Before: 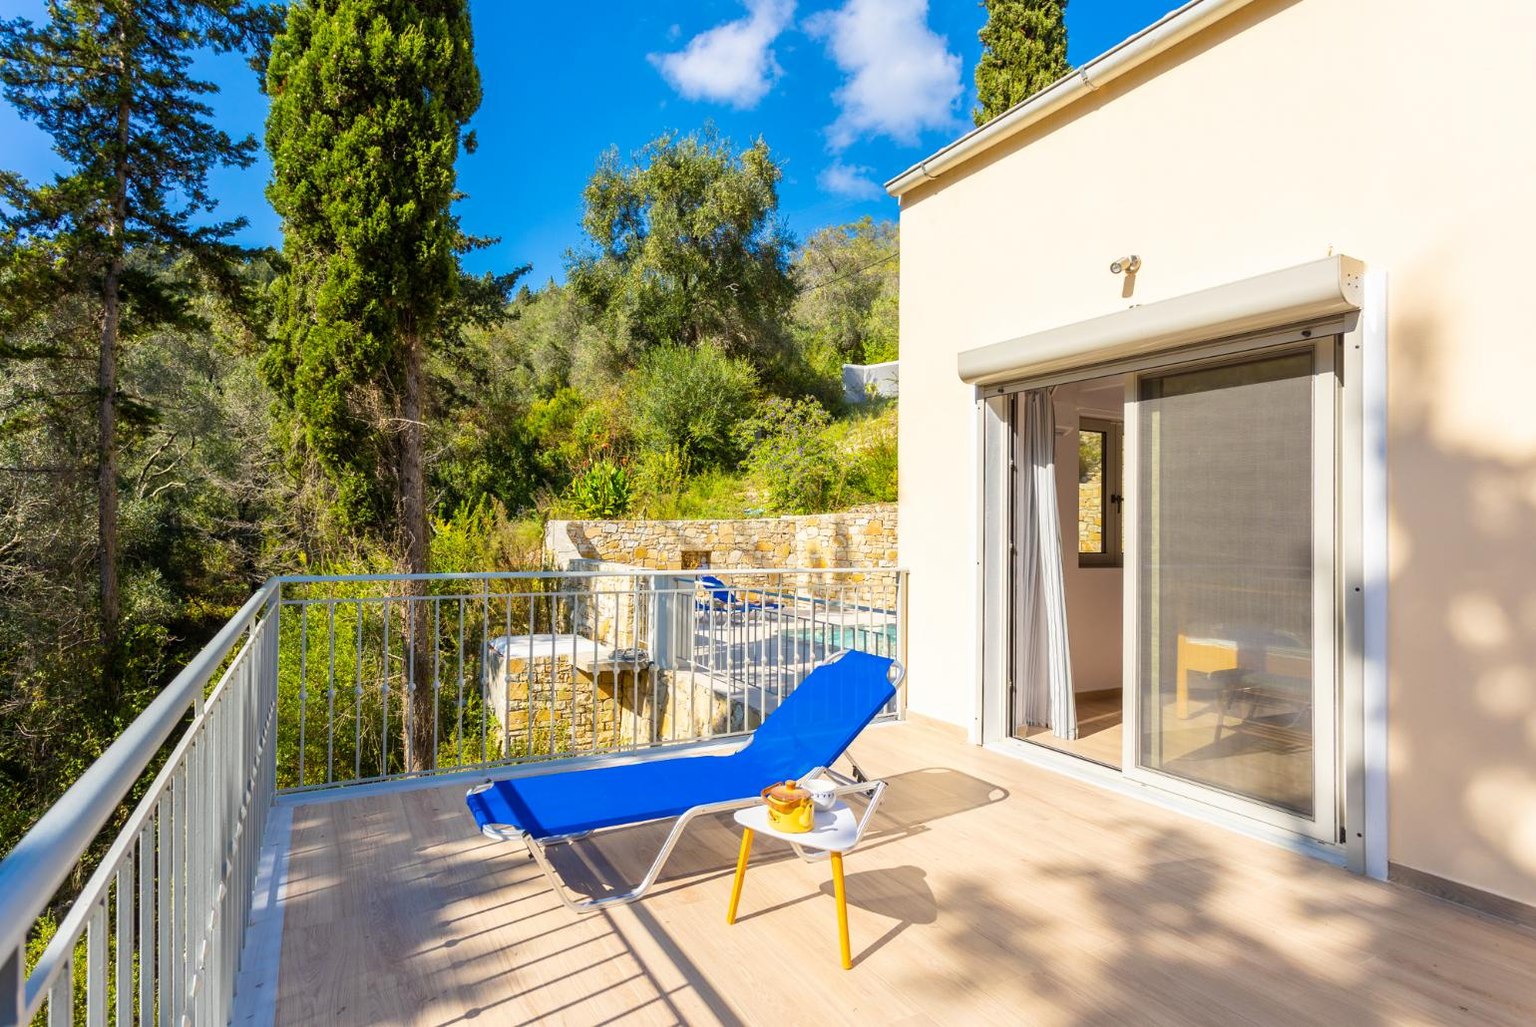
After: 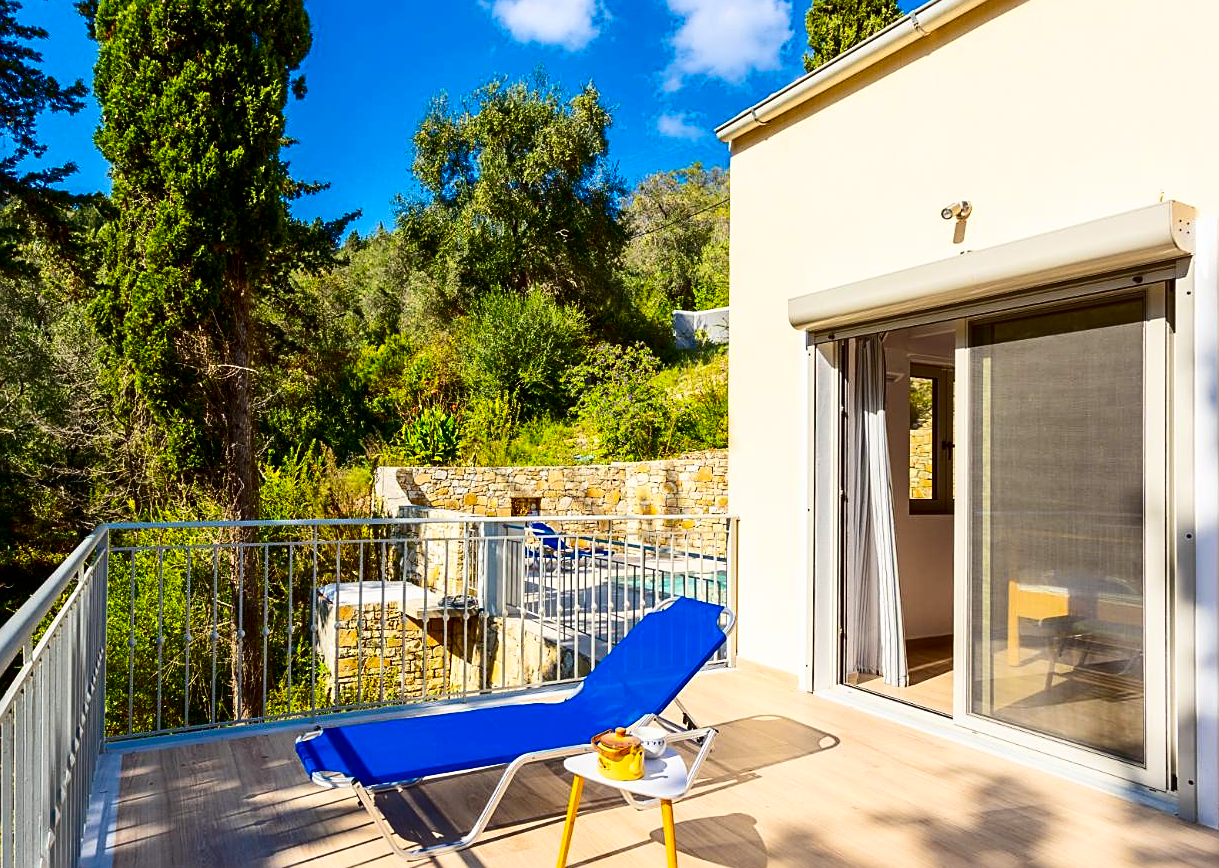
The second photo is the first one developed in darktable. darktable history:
sharpen: on, module defaults
color zones: curves: ch1 [(0.077, 0.436) (0.25, 0.5) (0.75, 0.5)]
crop: left 11.225%, top 5.381%, right 9.565%, bottom 10.314%
contrast brightness saturation: contrast 0.22, brightness -0.19, saturation 0.24
